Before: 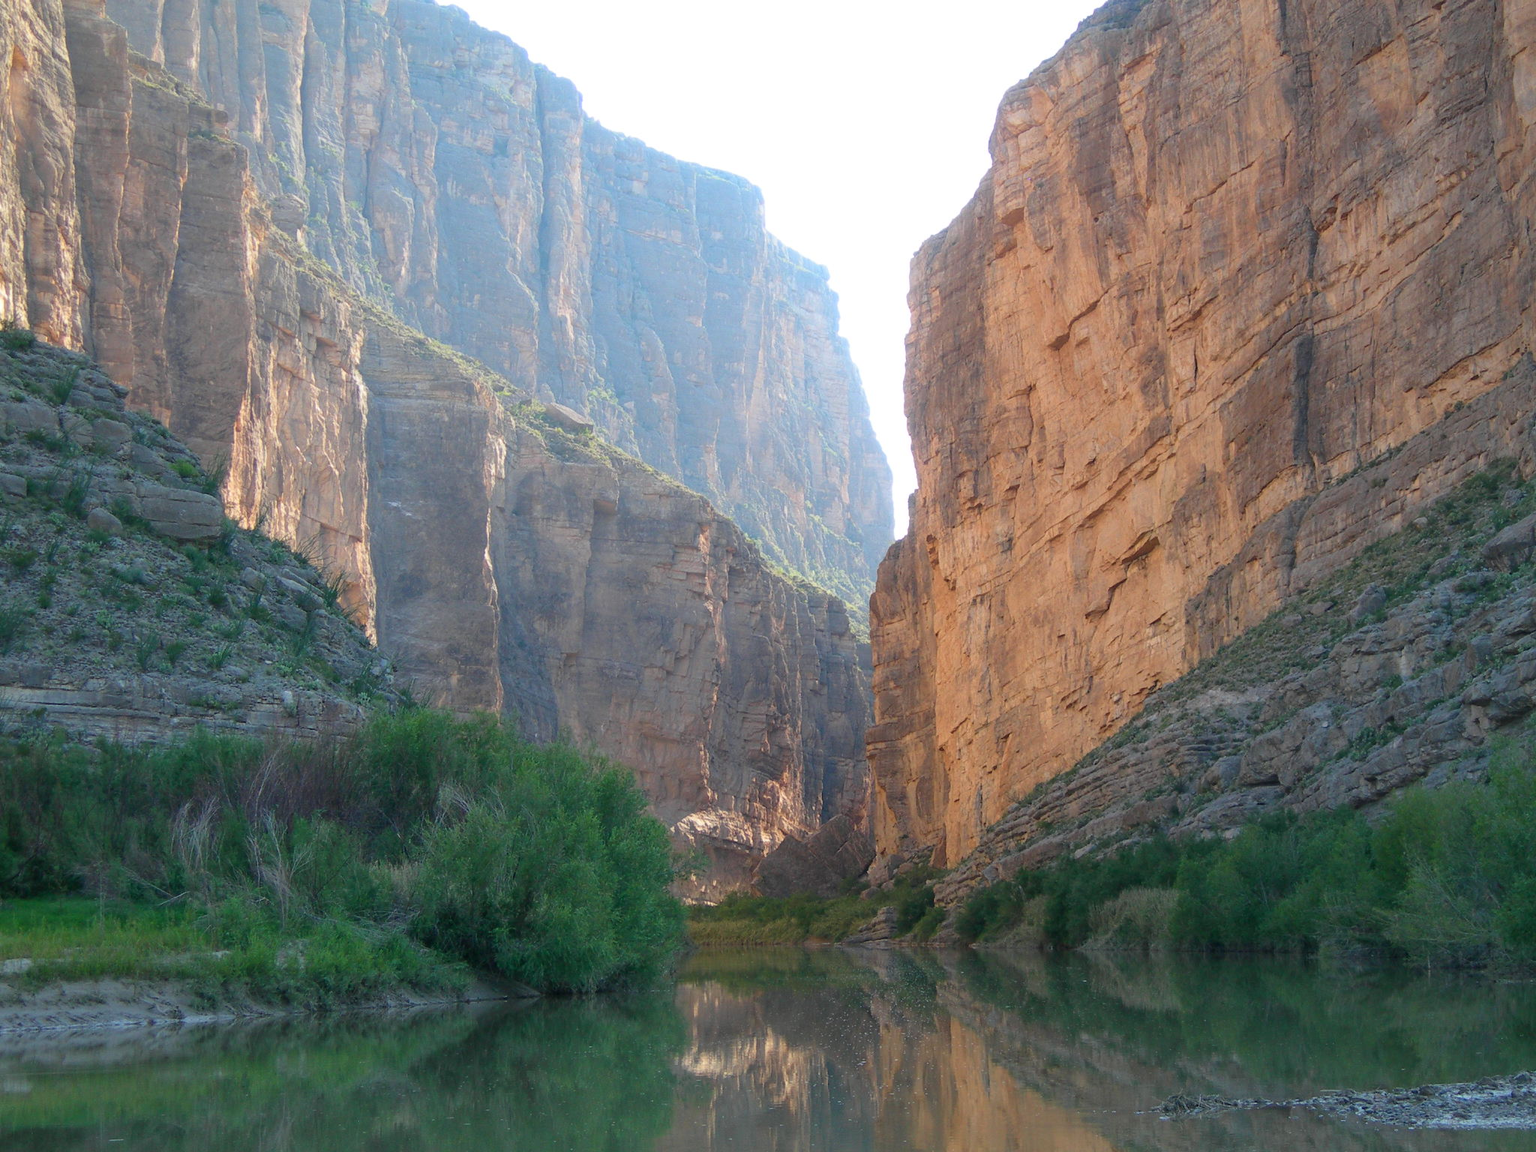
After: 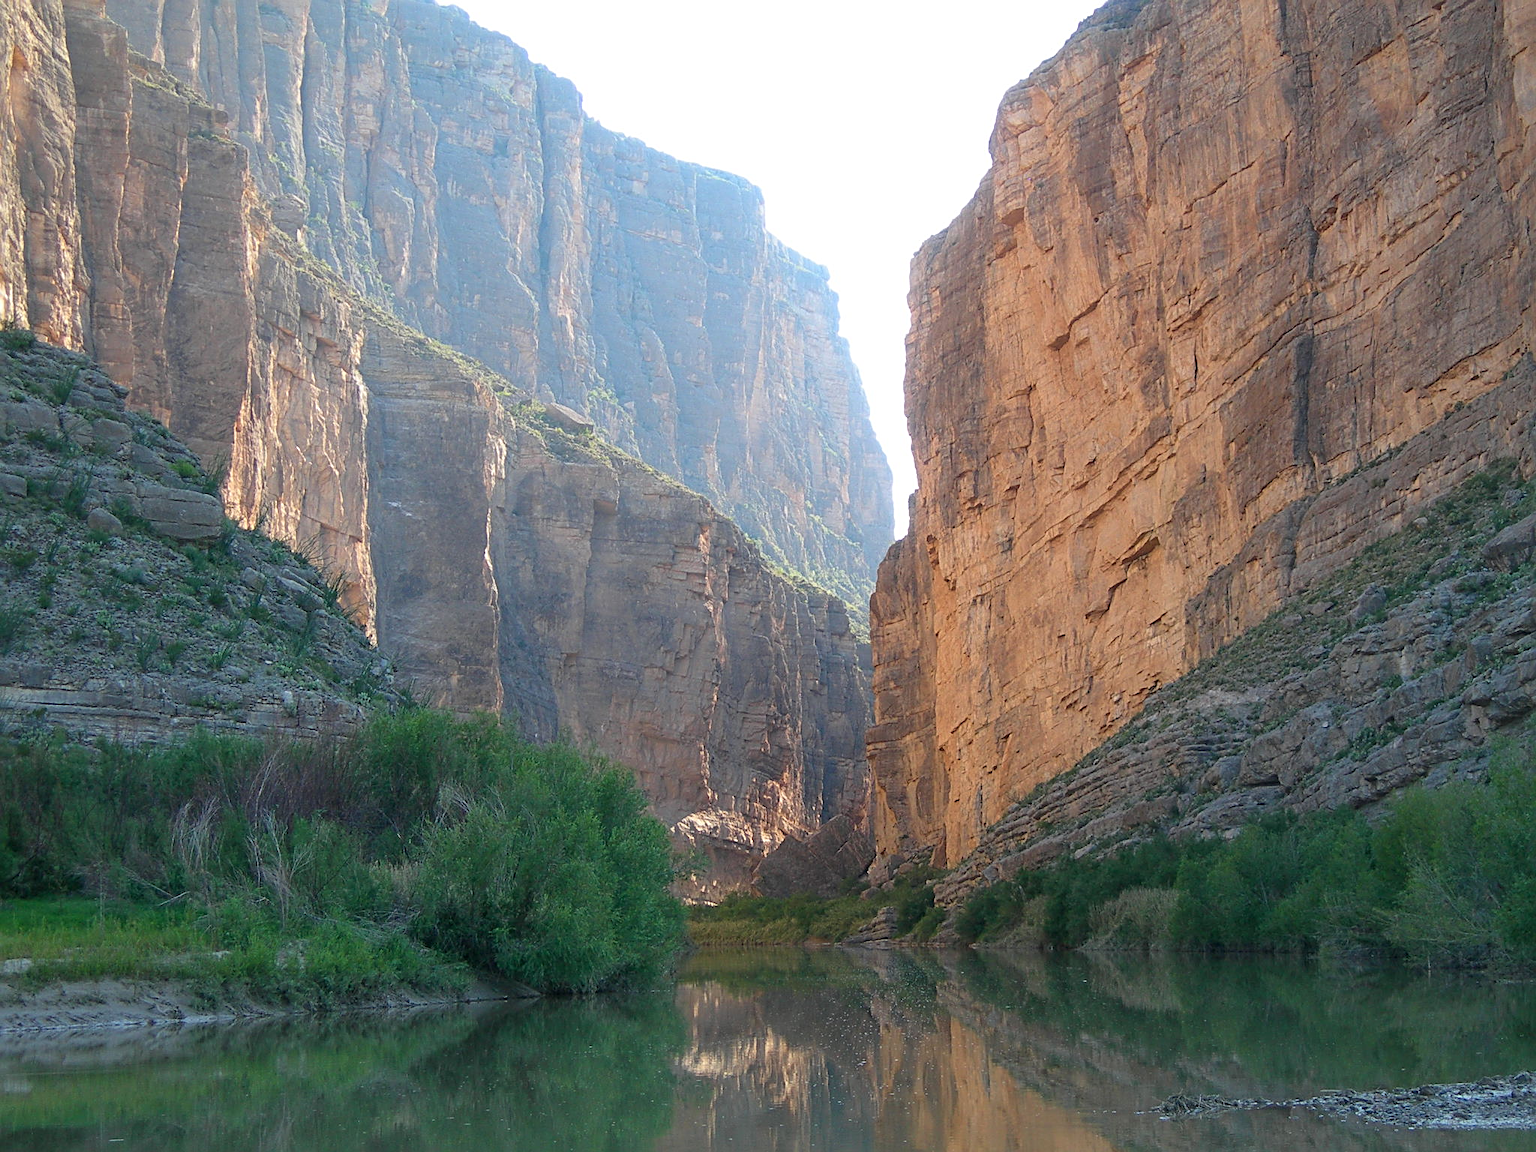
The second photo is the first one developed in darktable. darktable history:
sharpen: radius 2.555, amount 0.638
